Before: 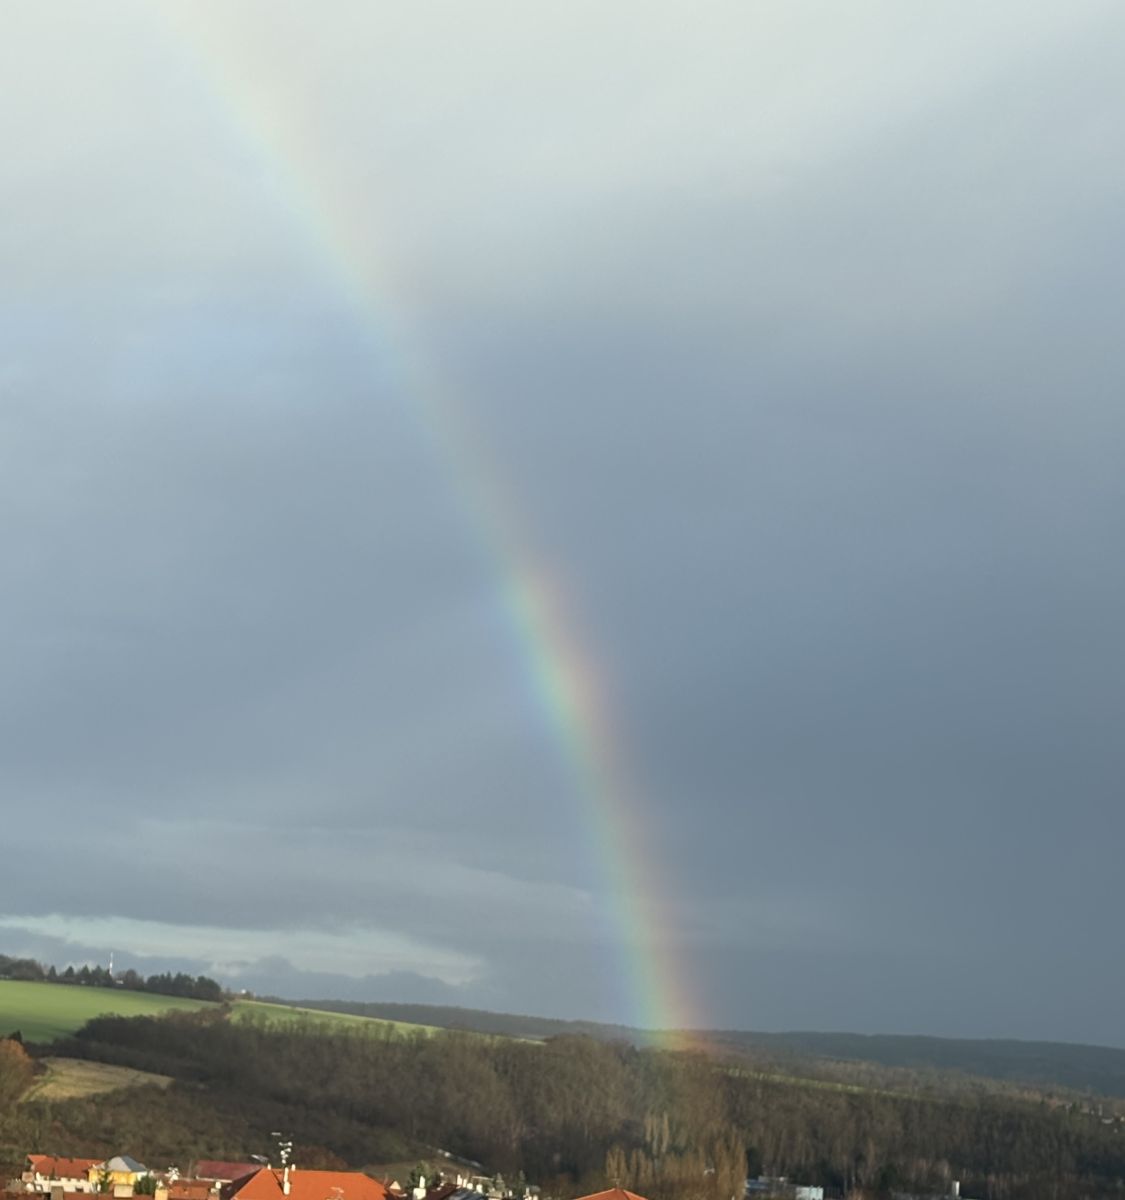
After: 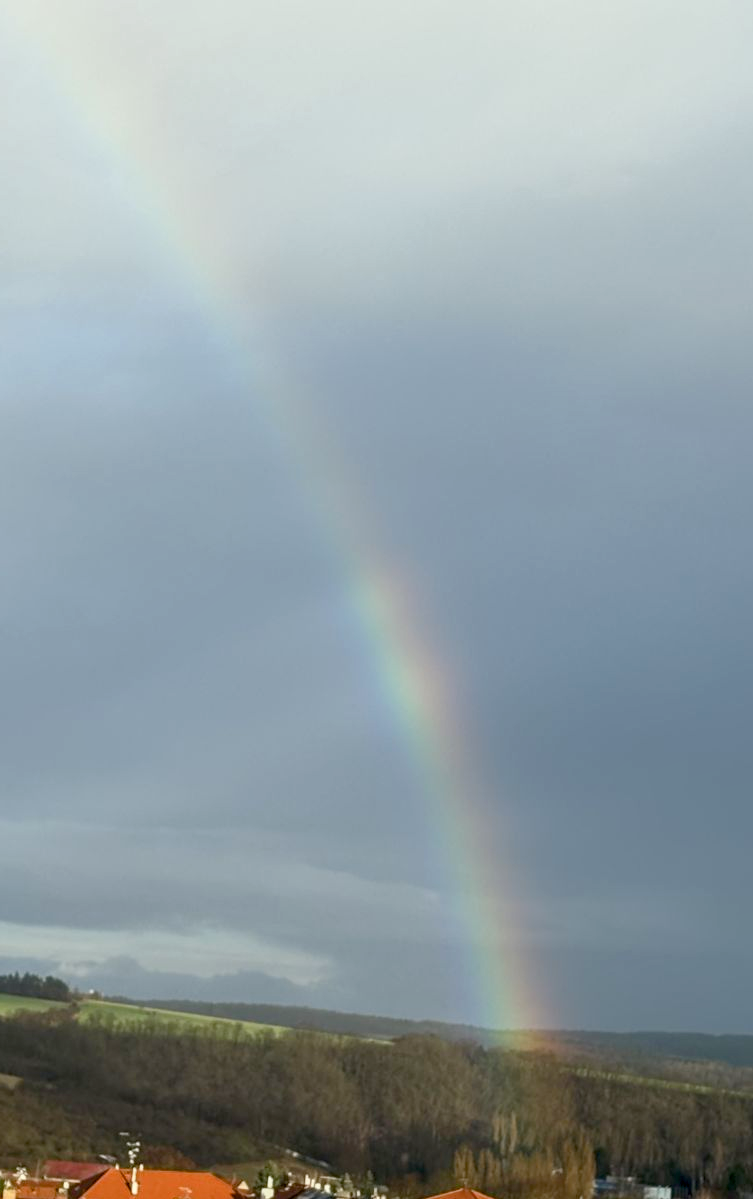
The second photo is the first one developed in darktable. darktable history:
crop and rotate: left 13.556%, right 19.452%
local contrast: detail 113%
color balance rgb: power › luminance 1.35%, global offset › luminance -0.984%, perceptual saturation grading › global saturation 20%, perceptual saturation grading › highlights -24.928%, perceptual saturation grading › shadows 24.415%
